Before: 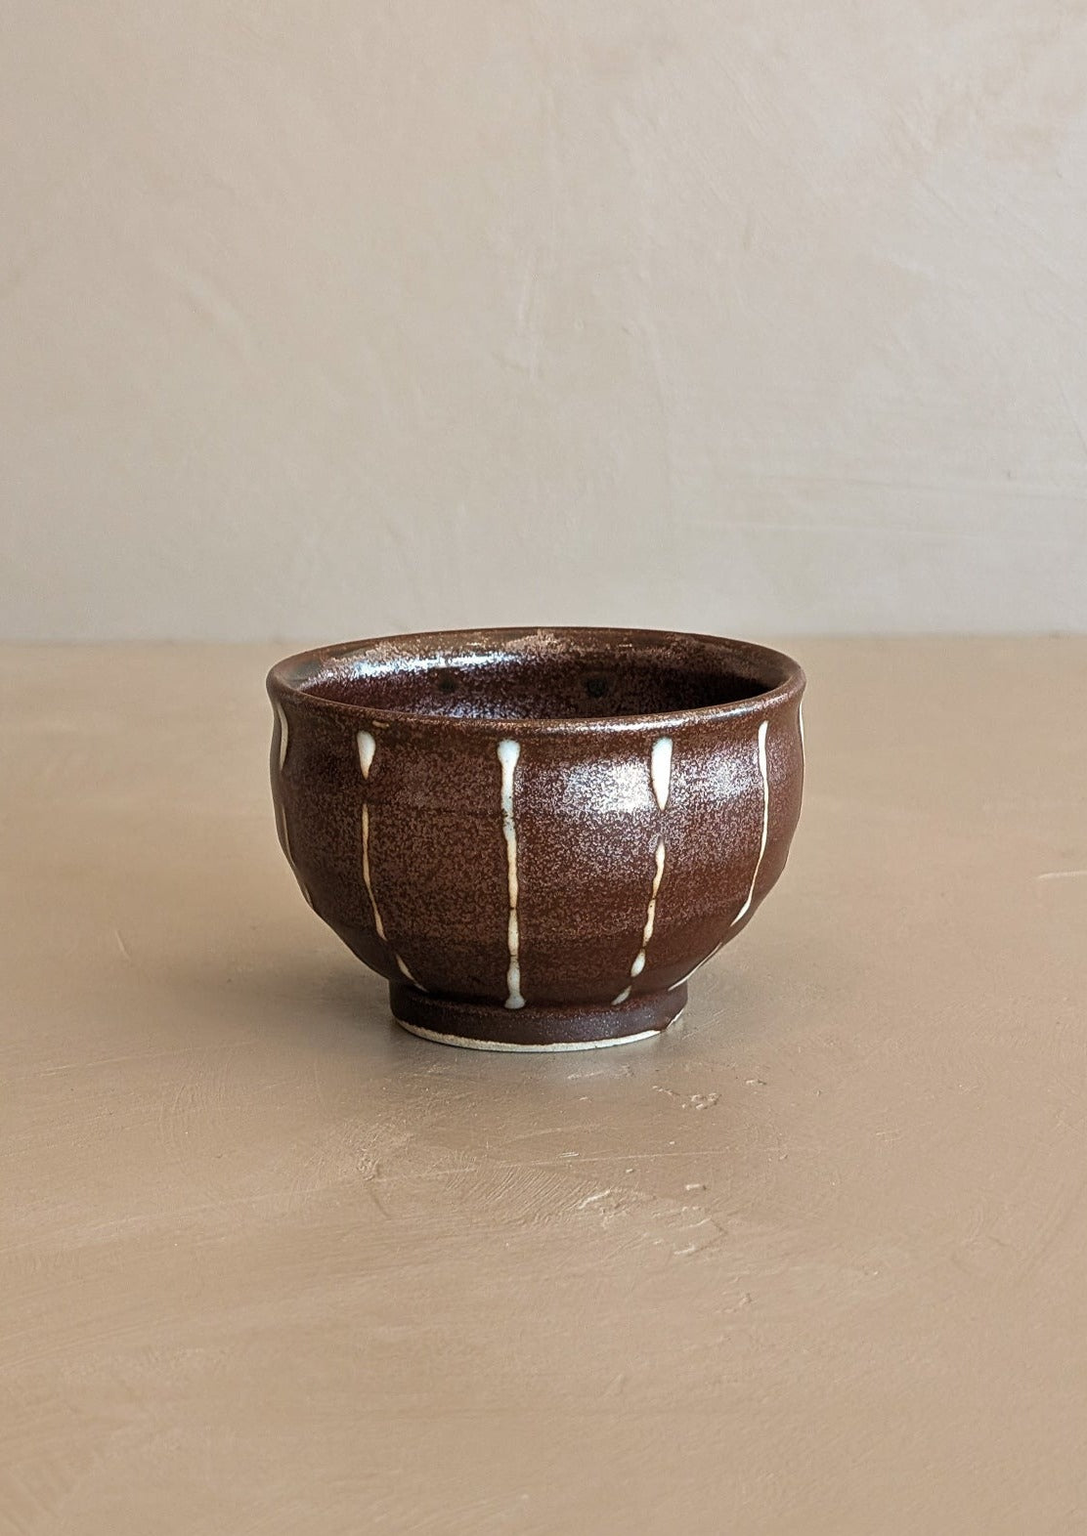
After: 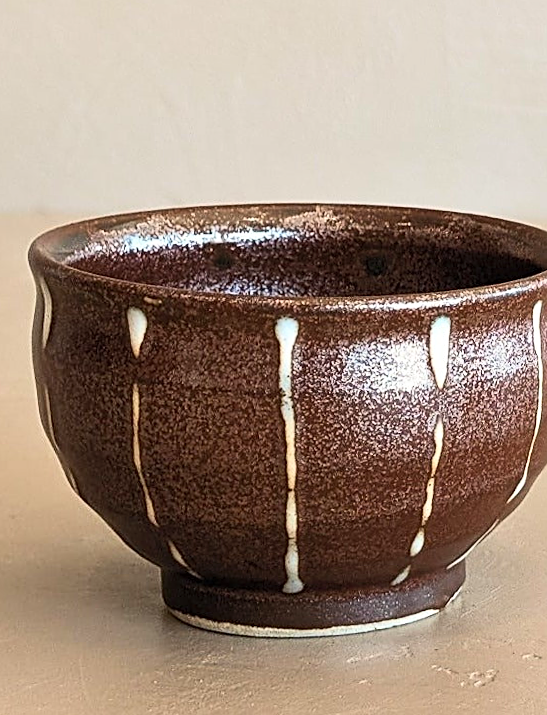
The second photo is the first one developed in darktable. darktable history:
contrast brightness saturation: contrast 0.2, brightness 0.16, saturation 0.22
sharpen: on, module defaults
rotate and perspective: rotation -0.013°, lens shift (vertical) -0.027, lens shift (horizontal) 0.178, crop left 0.016, crop right 0.989, crop top 0.082, crop bottom 0.918
crop: left 25%, top 25%, right 25%, bottom 25%
